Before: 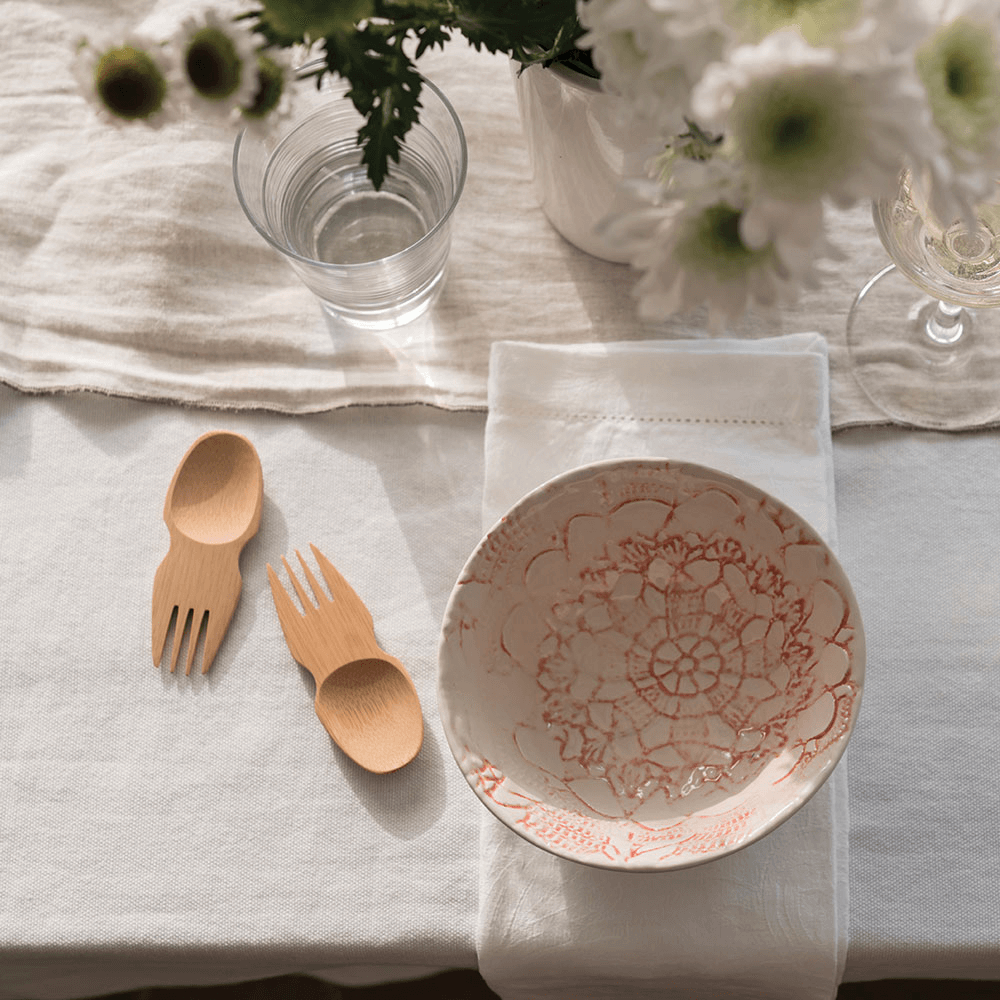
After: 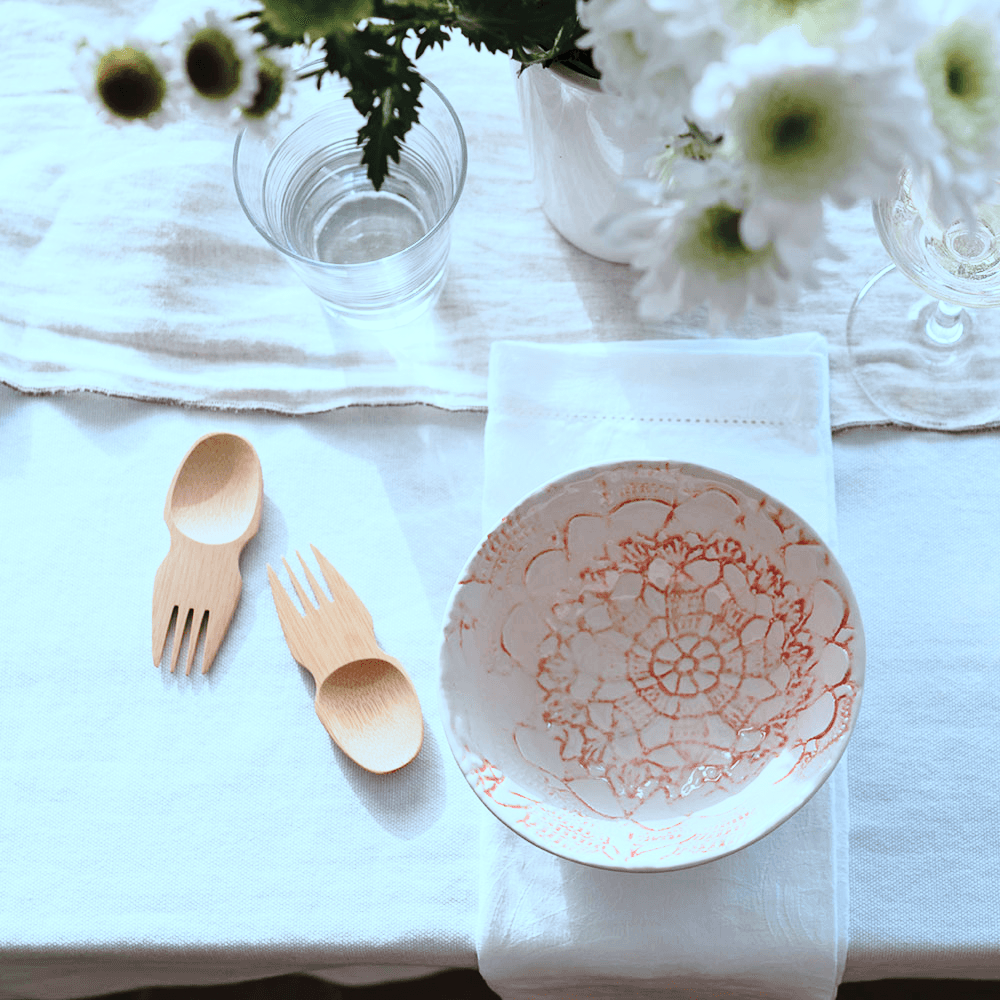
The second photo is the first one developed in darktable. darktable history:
color correction: highlights a* -9.35, highlights b* -23.15
base curve: curves: ch0 [(0, 0) (0.028, 0.03) (0.121, 0.232) (0.46, 0.748) (0.859, 0.968) (1, 1)], preserve colors none
